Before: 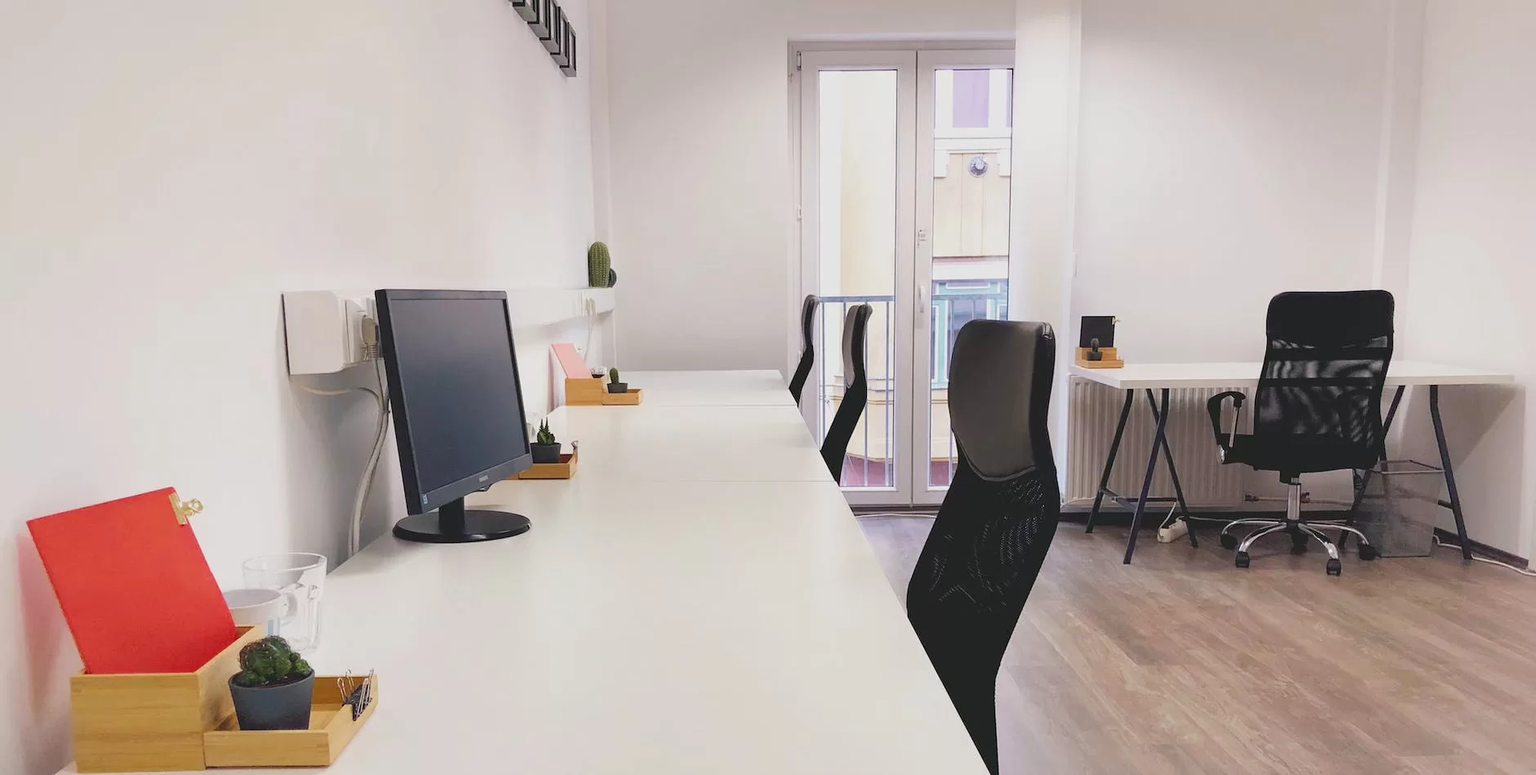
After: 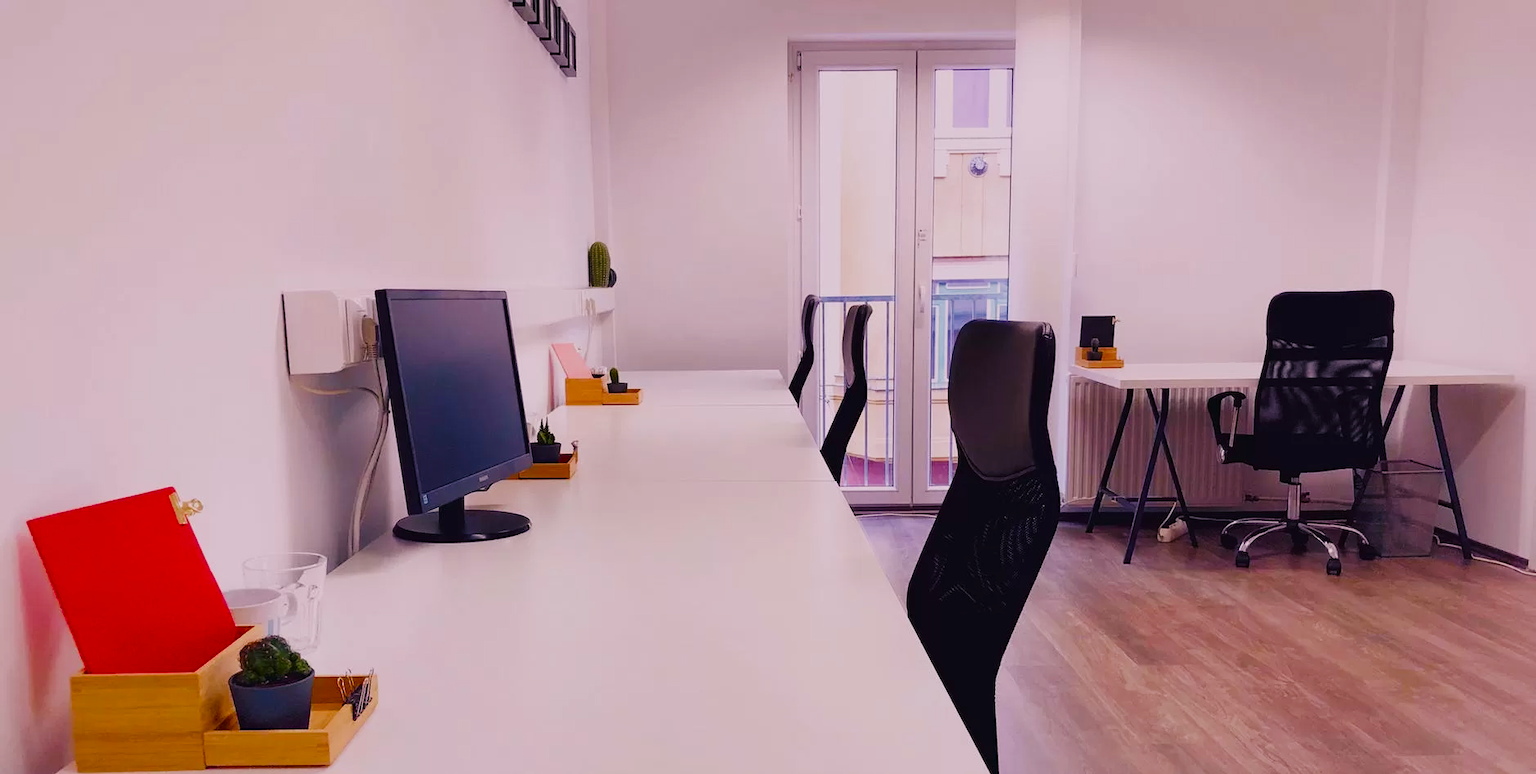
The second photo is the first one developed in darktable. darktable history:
filmic rgb: black relative exposure -5 EV, white relative exposure 3.5 EV, hardness 3.19, contrast 1.2, highlights saturation mix -30%
contrast brightness saturation: brightness -0.25, saturation 0.2
color balance rgb: shadows lift › chroma 3%, shadows lift › hue 280.8°, power › hue 330°, highlights gain › chroma 3%, highlights gain › hue 75.6°, global offset › luminance 1.5%, perceptual saturation grading › global saturation 20%, perceptual saturation grading › highlights -25%, perceptual saturation grading › shadows 50%, global vibrance 30%
white balance: red 1.066, blue 1.119
